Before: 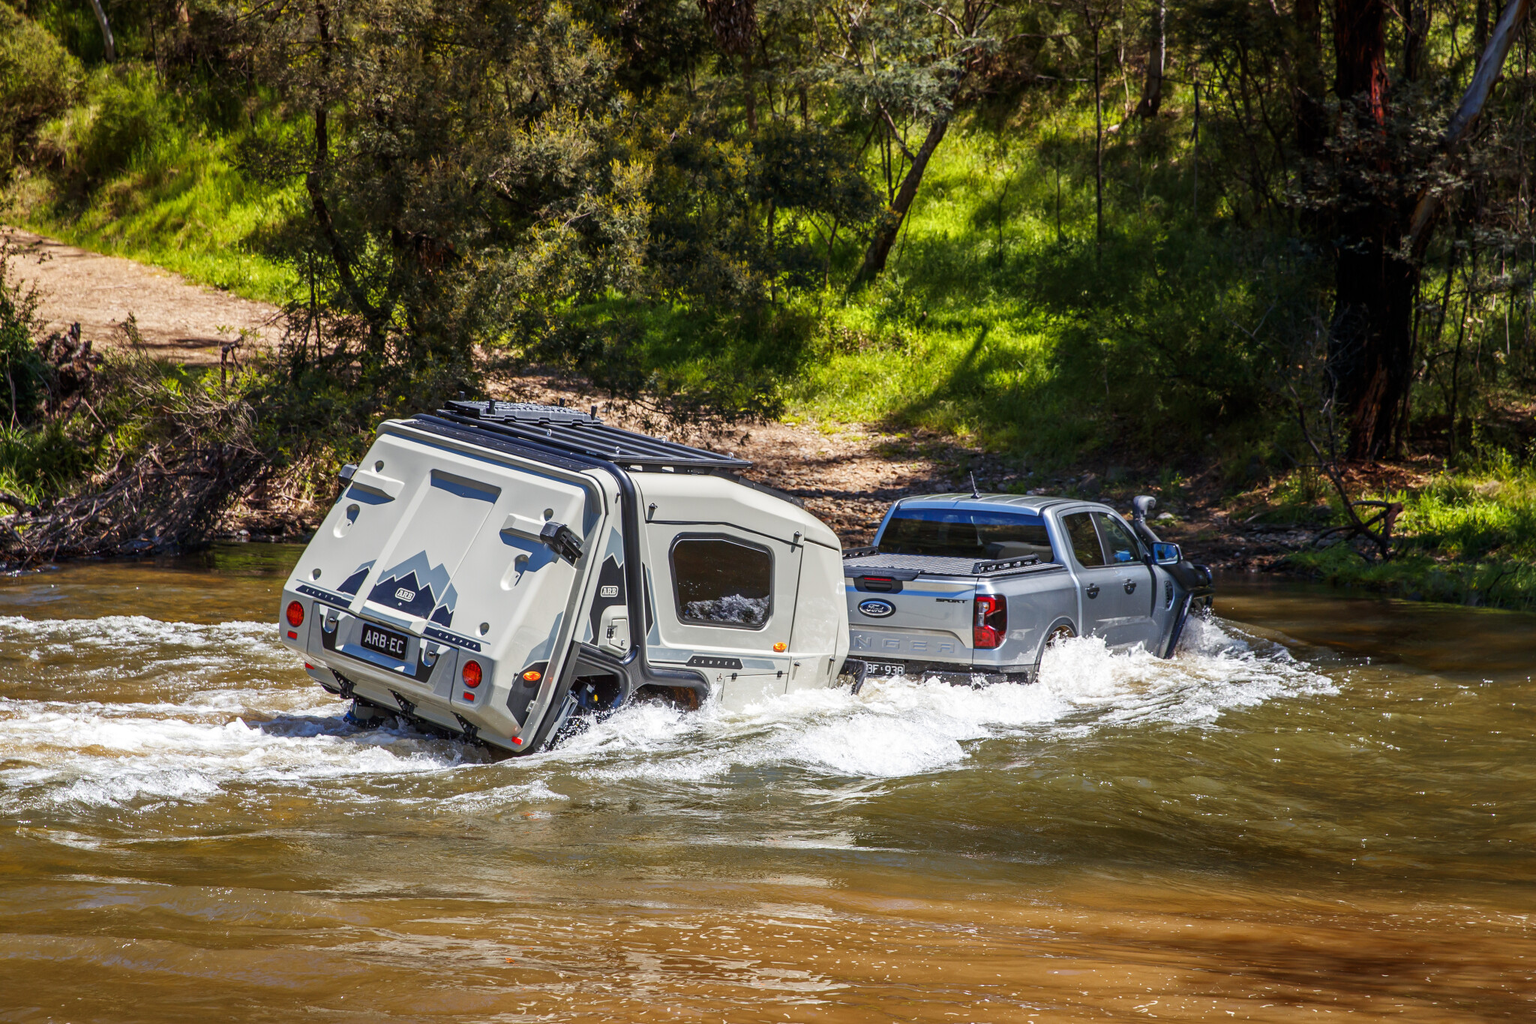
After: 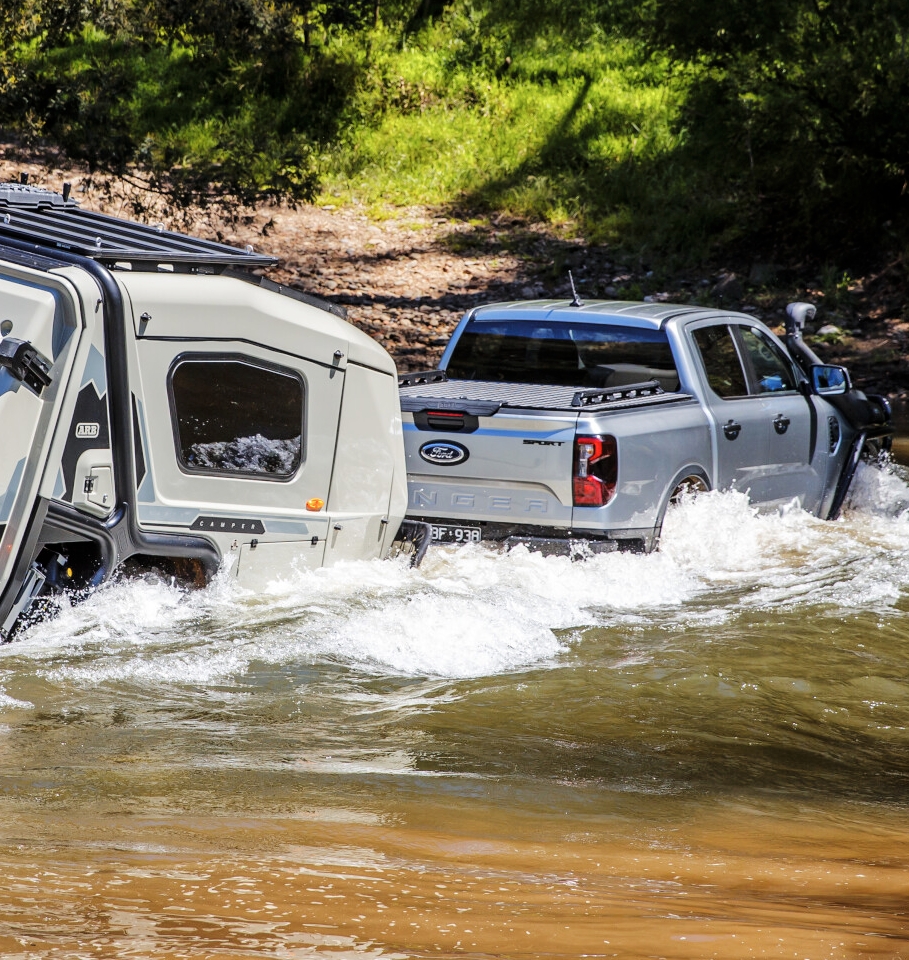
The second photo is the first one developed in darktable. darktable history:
tone curve: curves: ch0 [(0, 0) (0.004, 0) (0.133, 0.076) (0.325, 0.362) (0.879, 0.885) (1, 1)], color space Lab, linked channels, preserve colors none
contrast brightness saturation: saturation -0.1
crop: left 35.432%, top 26.233%, right 20.145%, bottom 3.432%
